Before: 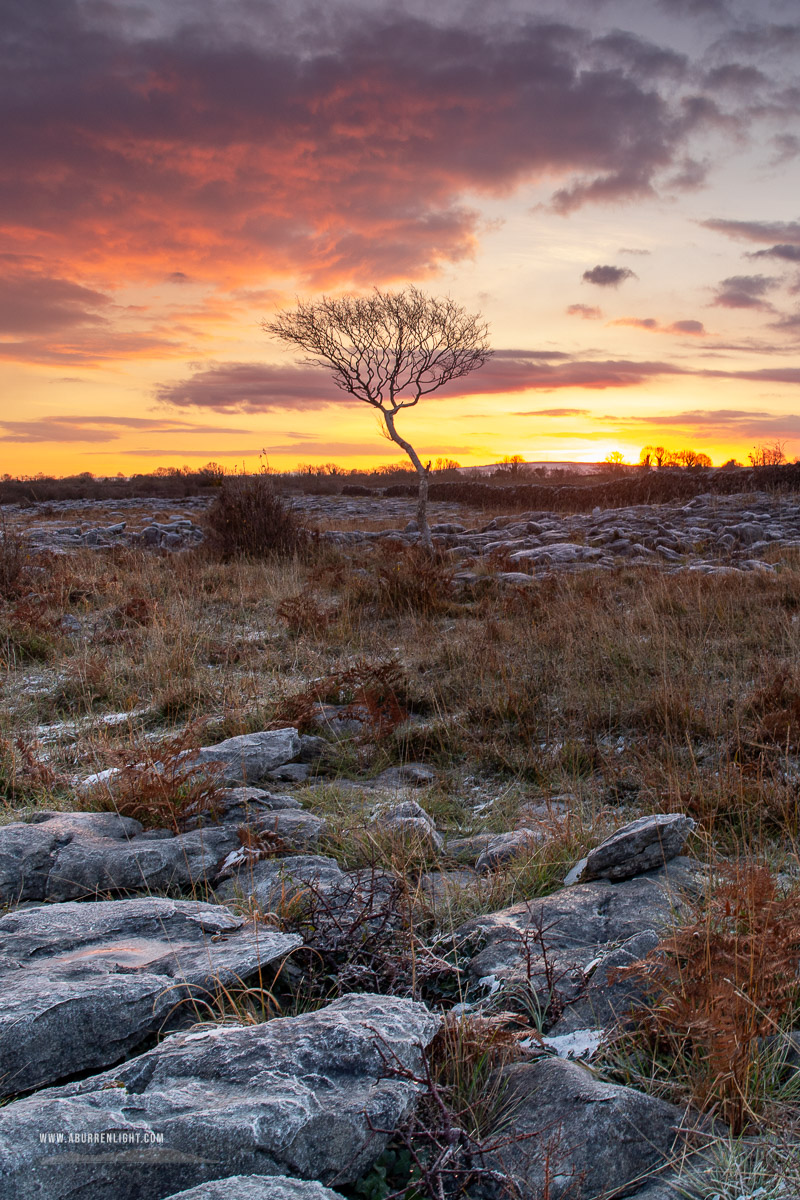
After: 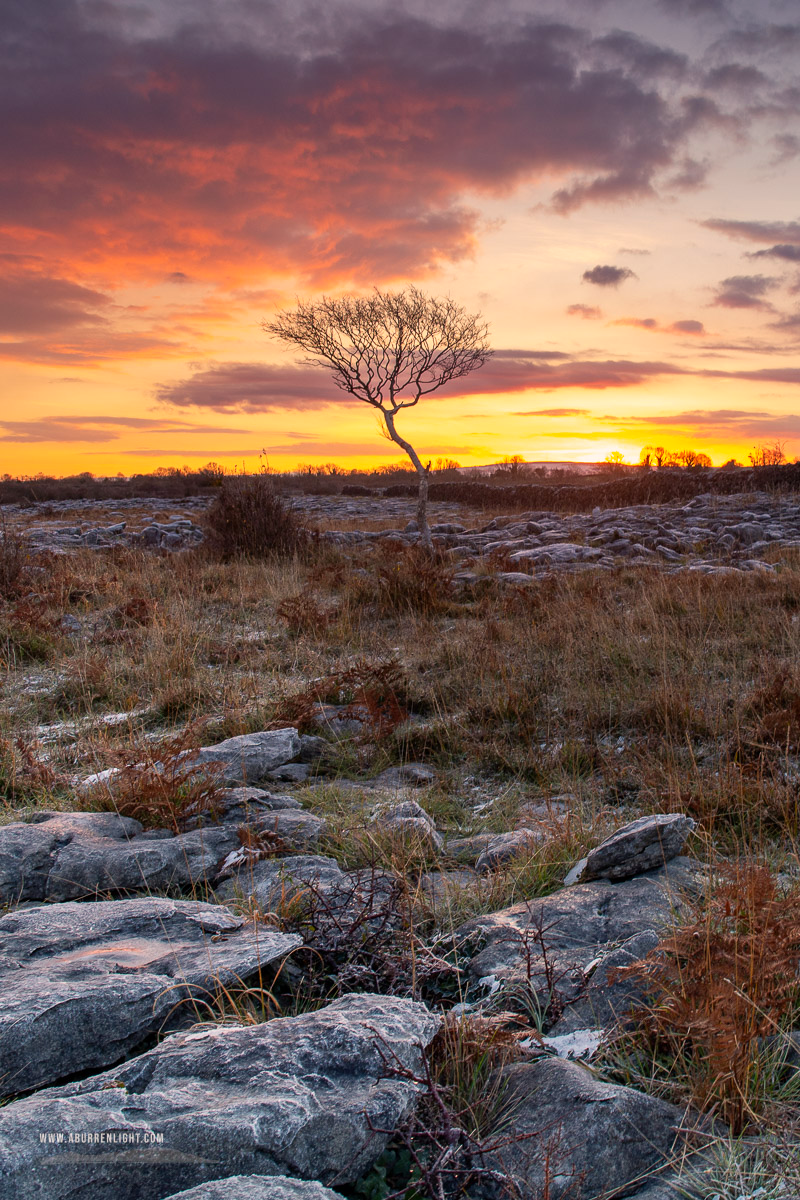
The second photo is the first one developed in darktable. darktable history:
color balance rgb: highlights gain › chroma 3.036%, highlights gain › hue 60.26°, perceptual saturation grading › global saturation 0.355%, global vibrance 20%
